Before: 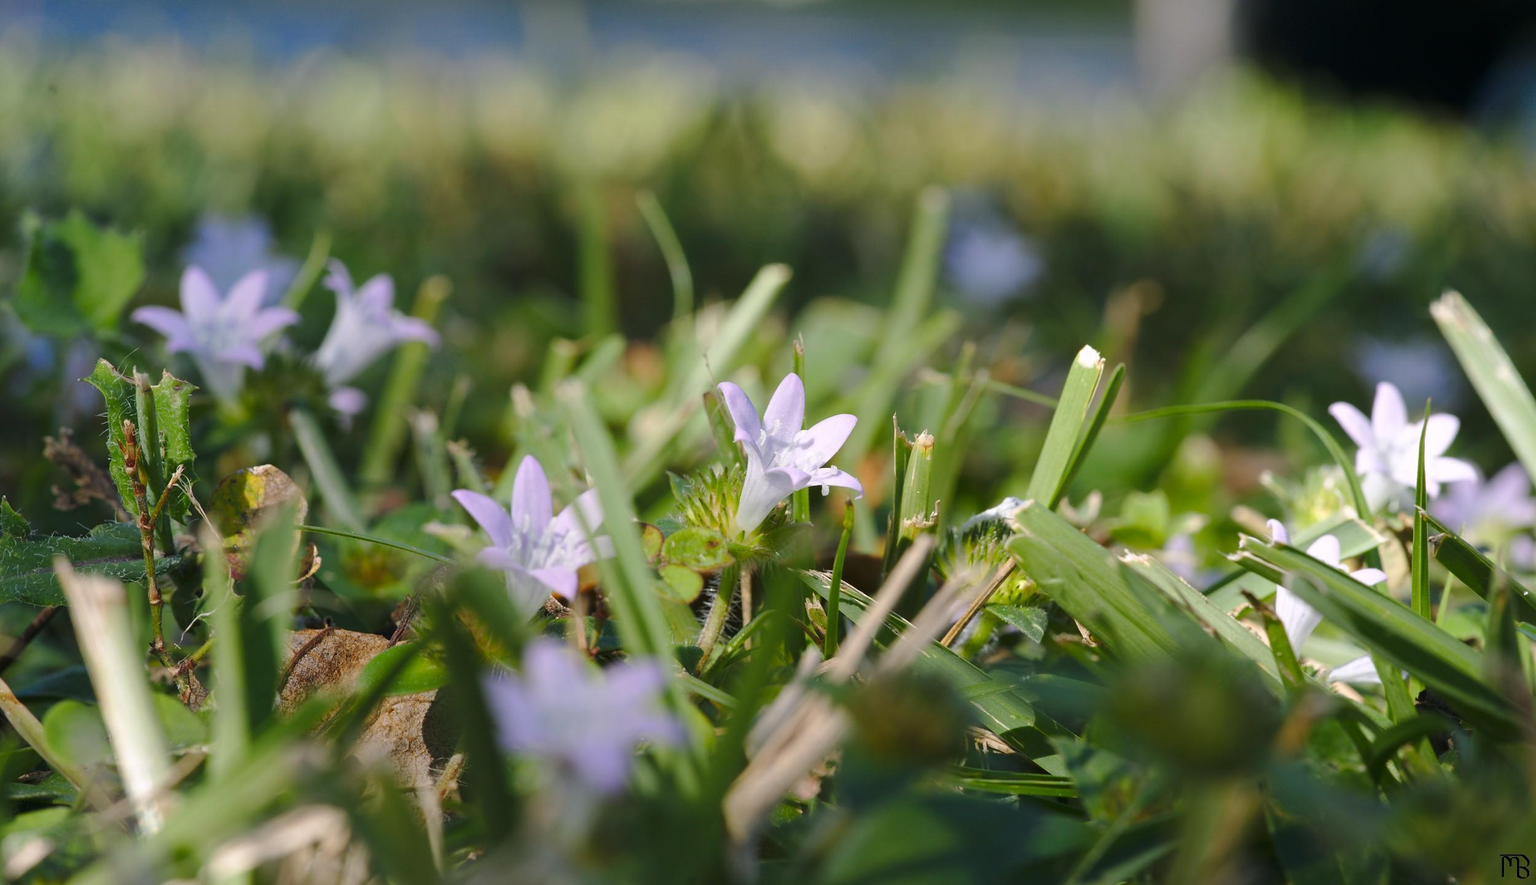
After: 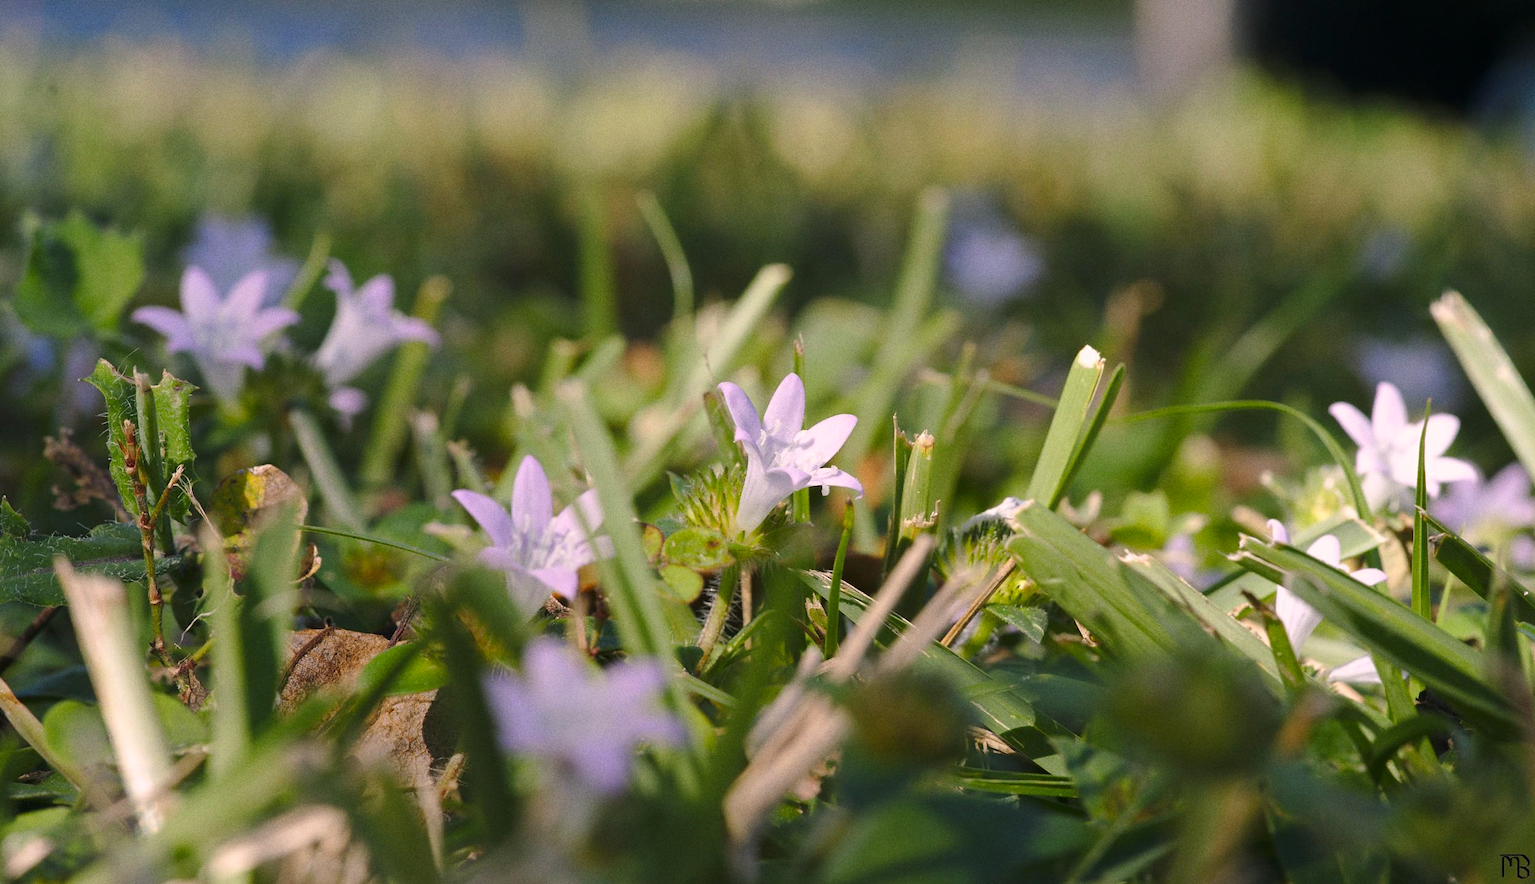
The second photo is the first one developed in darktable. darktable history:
color correction: highlights a* 7.34, highlights b* 4.37
grain: on, module defaults
